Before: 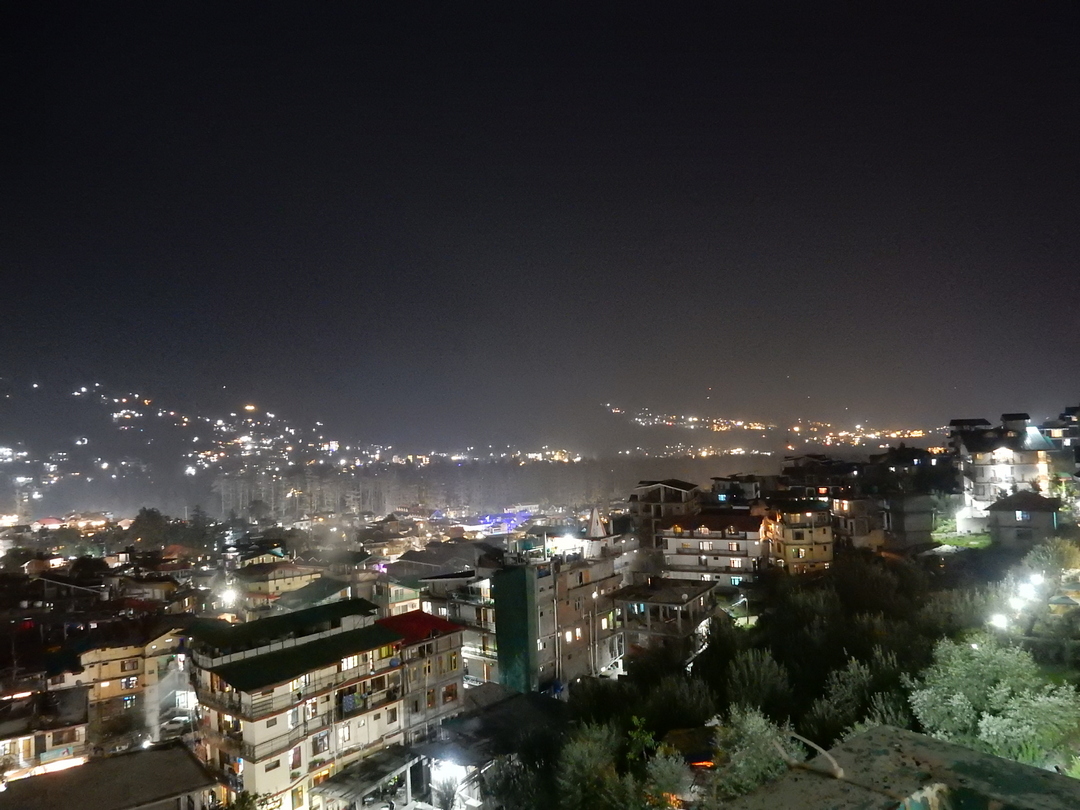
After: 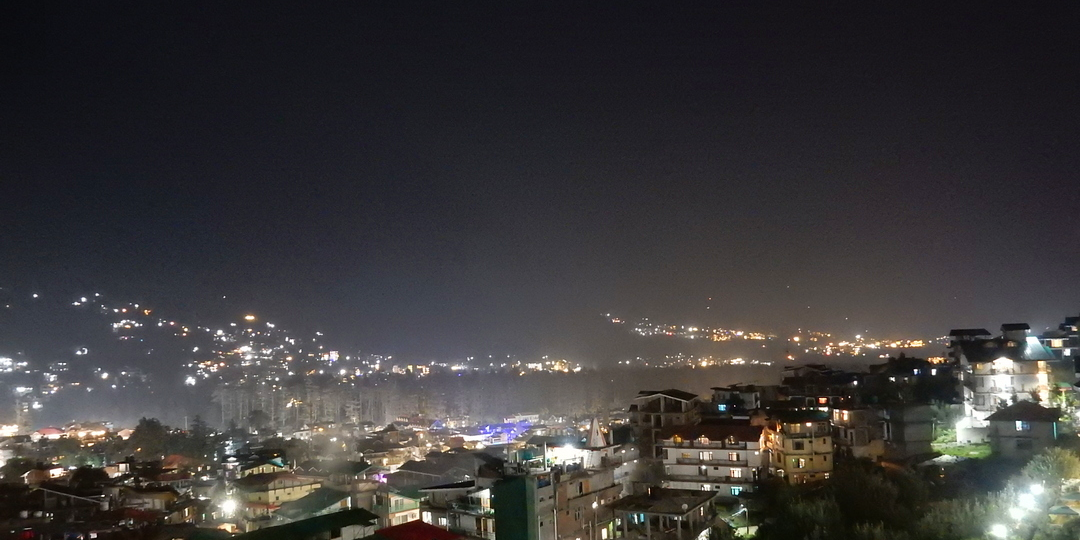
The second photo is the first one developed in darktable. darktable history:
crop: top 11.163%, bottom 21.665%
velvia: strength 15.25%
